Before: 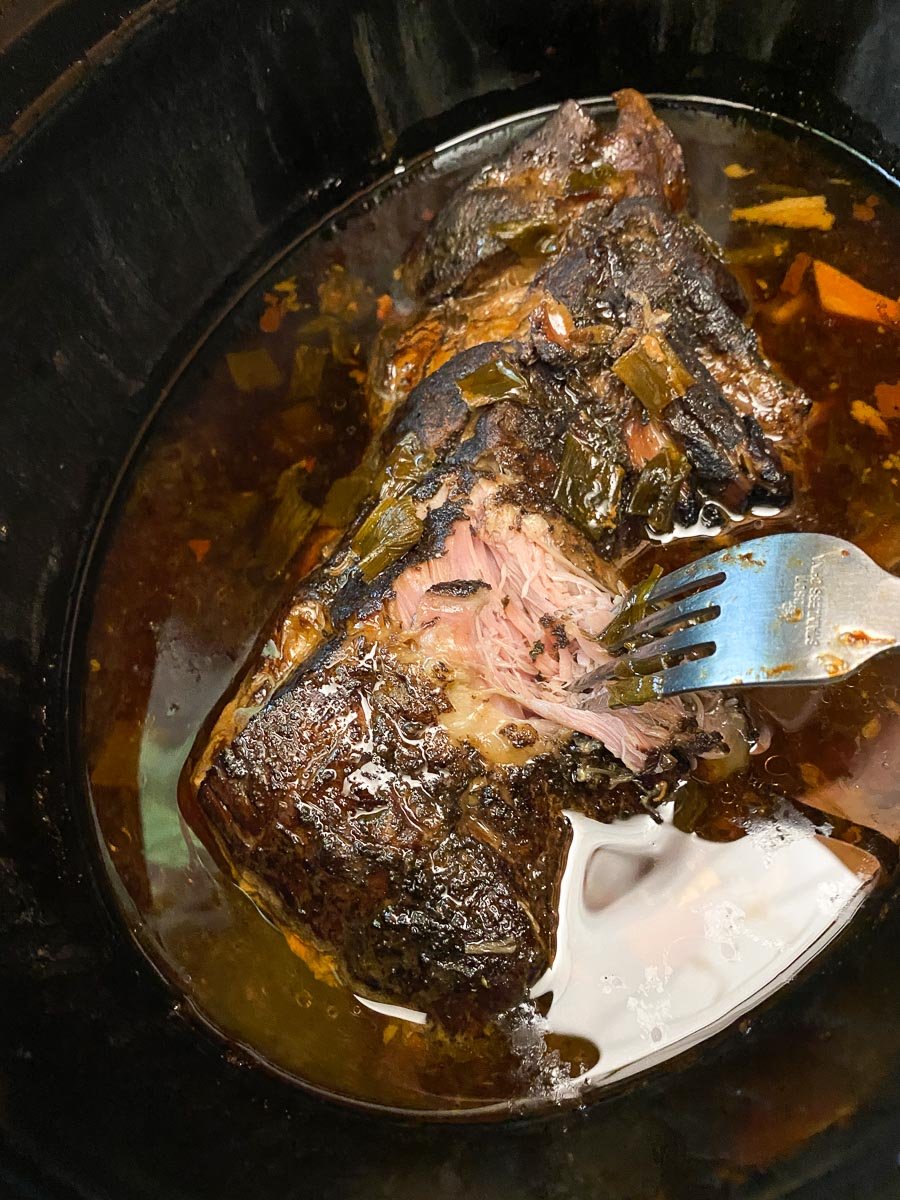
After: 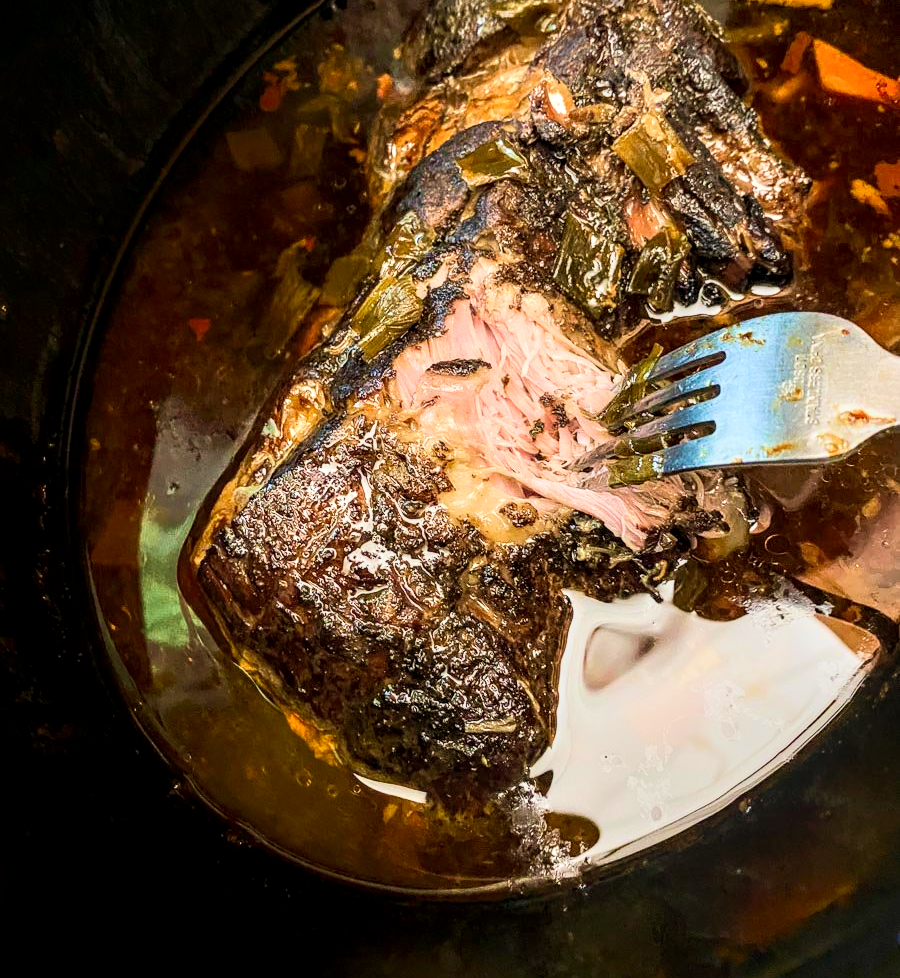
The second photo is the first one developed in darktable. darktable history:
crop and rotate: top 18.425%
filmic rgb: black relative exposure -16 EV, white relative exposure 4.95 EV, hardness 6.19
tone equalizer: edges refinement/feathering 500, mask exposure compensation -1.57 EV, preserve details no
local contrast: detail 150%
shadows and highlights: shadows -52.97, highlights 86.65, soften with gaussian
contrast brightness saturation: contrast 0.204, brightness 0.169, saturation 0.226
velvia: strength 44.63%
